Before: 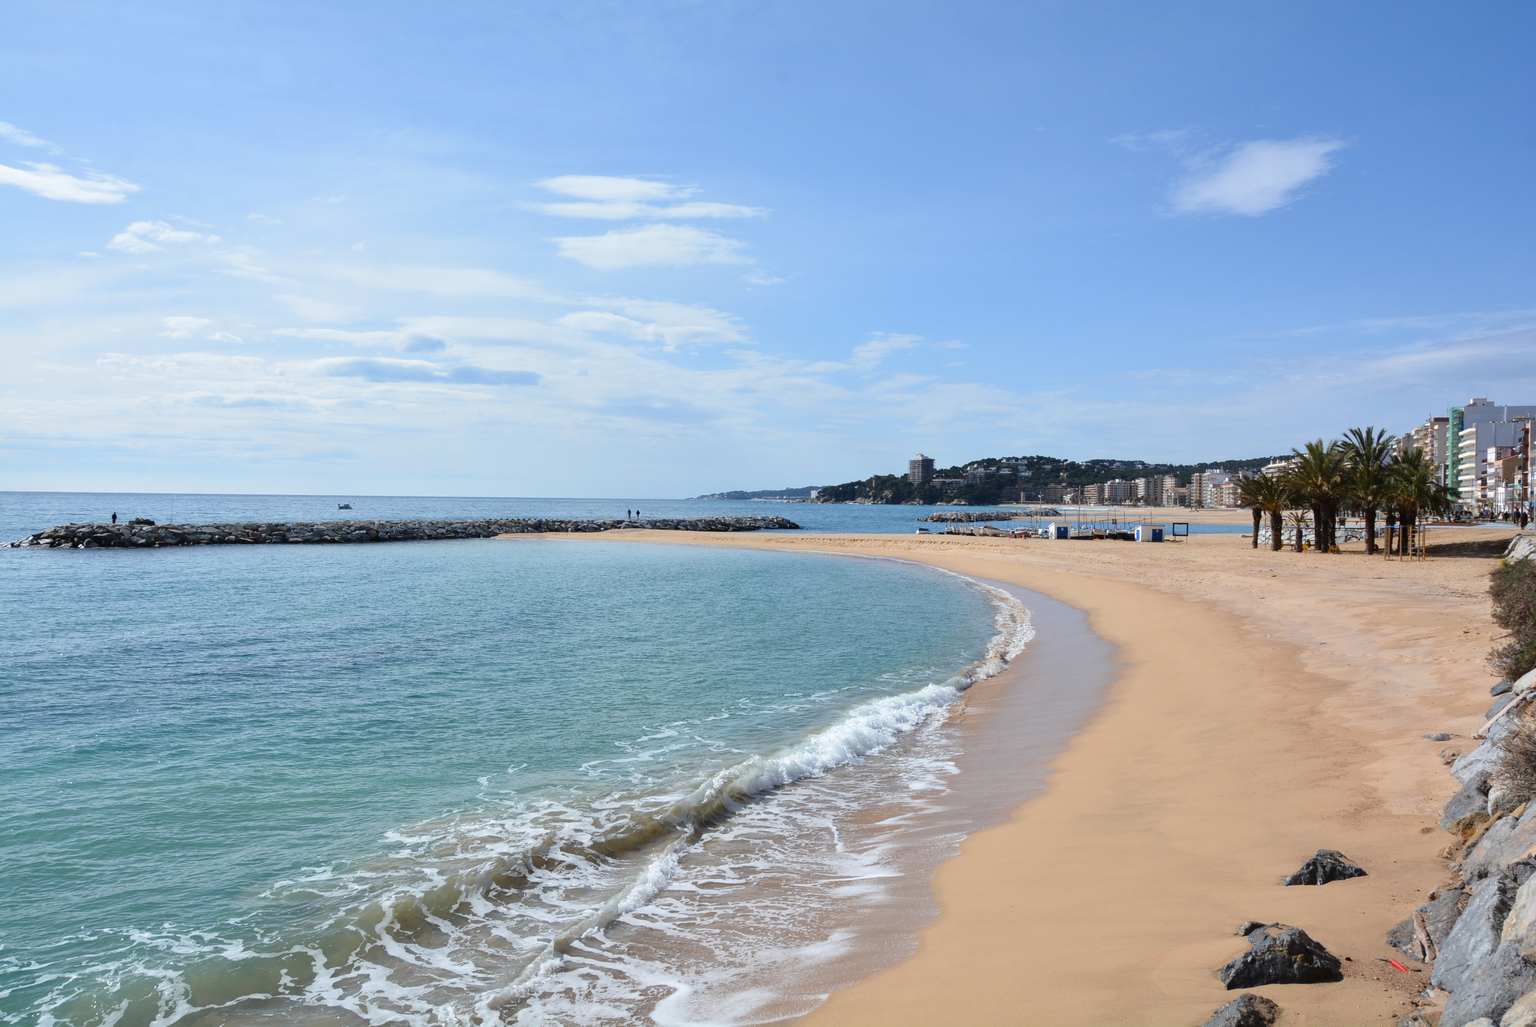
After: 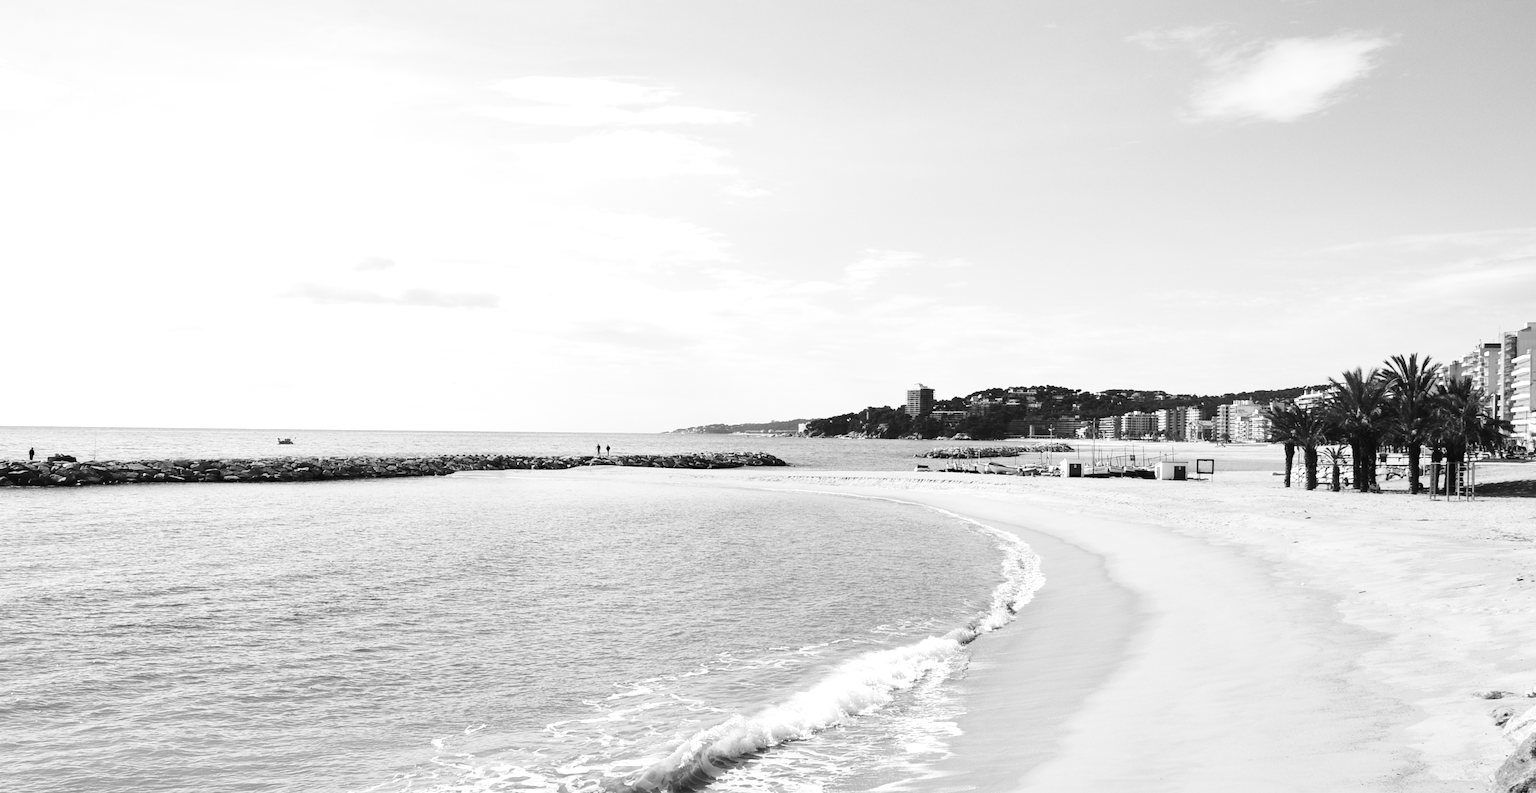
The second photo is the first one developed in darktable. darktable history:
monochrome: a 32, b 64, size 2.3, highlights 1
crop: left 5.596%, top 10.314%, right 3.534%, bottom 19.395%
contrast brightness saturation: contrast 0.2, brightness 0.2, saturation 0.8
tone equalizer: -8 EV -0.75 EV, -7 EV -0.7 EV, -6 EV -0.6 EV, -5 EV -0.4 EV, -3 EV 0.4 EV, -2 EV 0.6 EV, -1 EV 0.7 EV, +0 EV 0.75 EV, edges refinement/feathering 500, mask exposure compensation -1.57 EV, preserve details no
